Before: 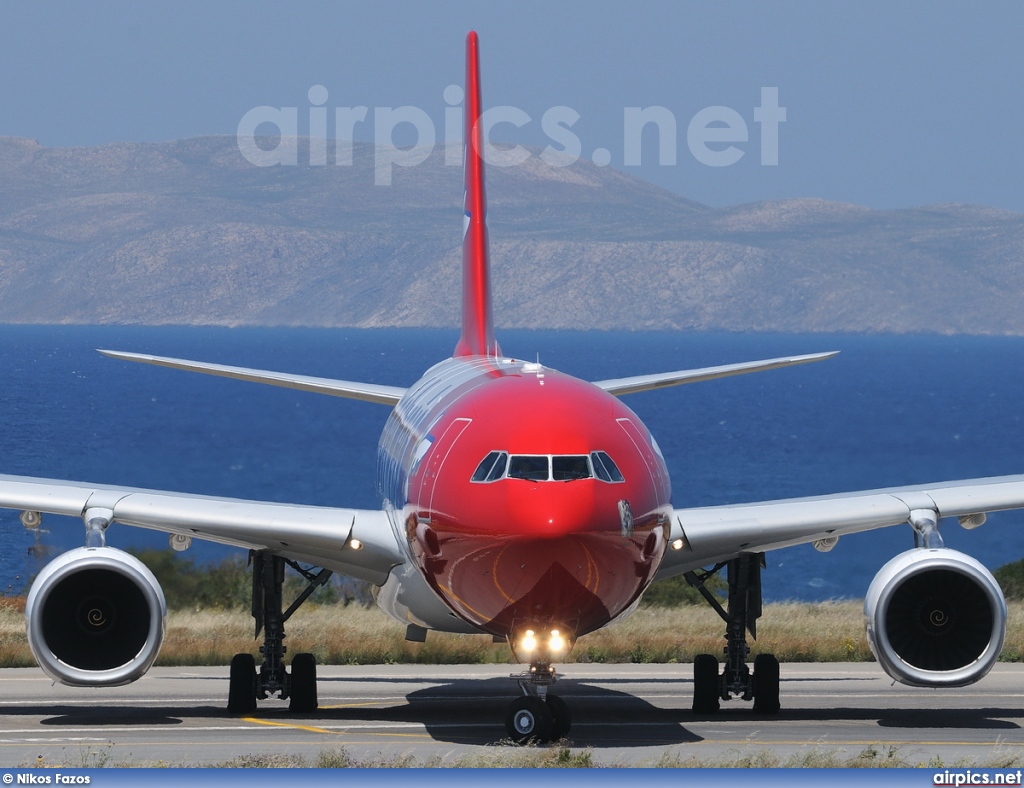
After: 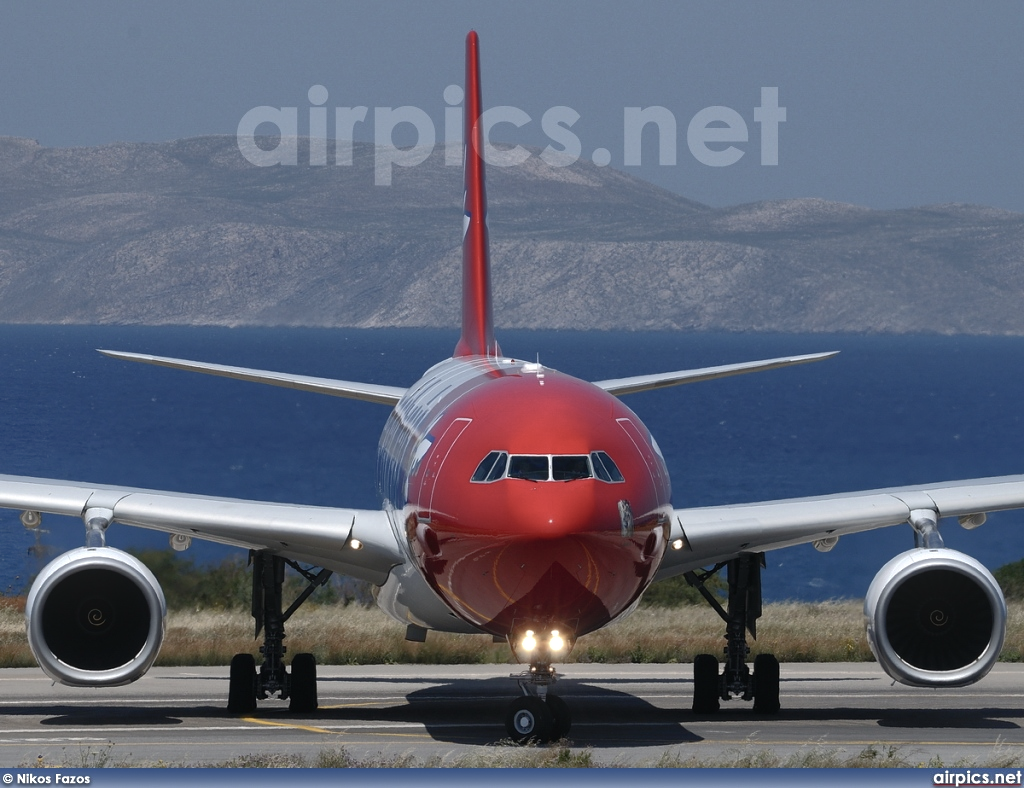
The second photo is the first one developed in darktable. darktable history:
color balance rgb: perceptual saturation grading › highlights -31.88%, perceptual saturation grading › mid-tones 5.8%, perceptual saturation grading › shadows 18.12%, perceptual brilliance grading › highlights 3.62%, perceptual brilliance grading › mid-tones -18.12%, perceptual brilliance grading › shadows -41.3%
shadows and highlights: on, module defaults
bloom: size 9%, threshold 100%, strength 7%
